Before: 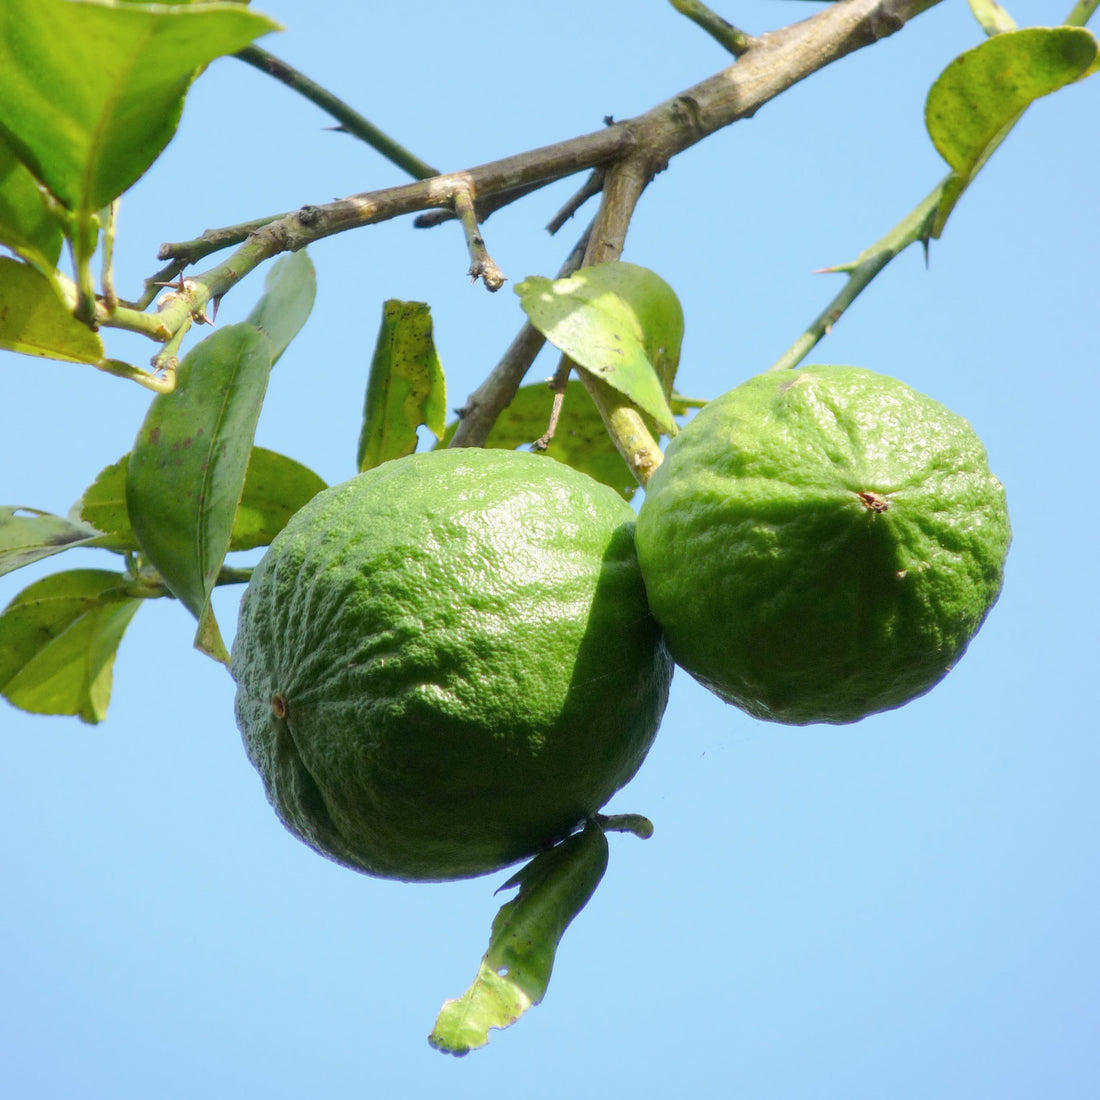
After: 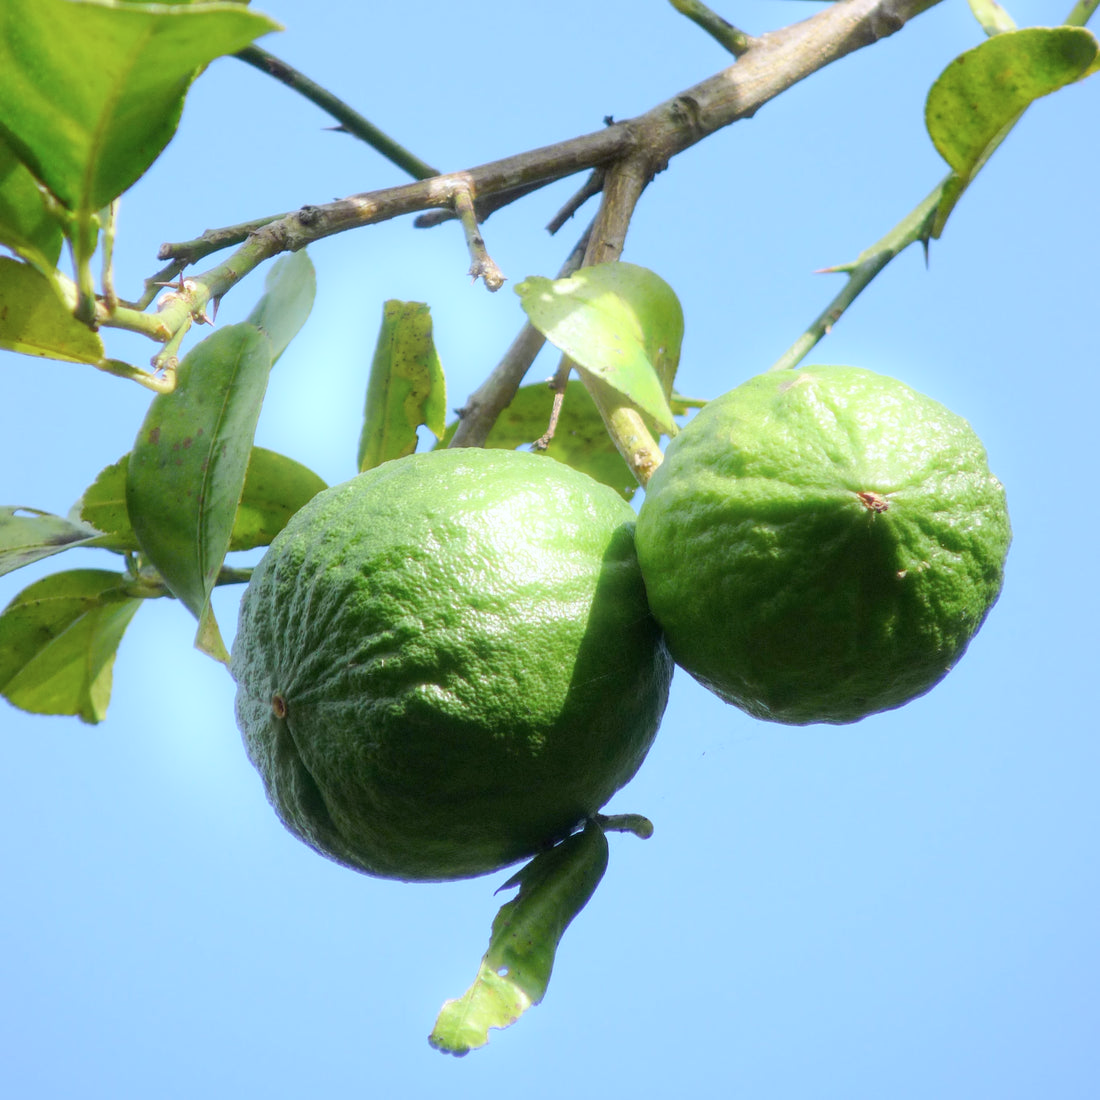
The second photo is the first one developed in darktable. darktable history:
color calibration: illuminant as shot in camera, x 0.358, y 0.373, temperature 4628.91 K
bloom: size 5%, threshold 95%, strength 15%
